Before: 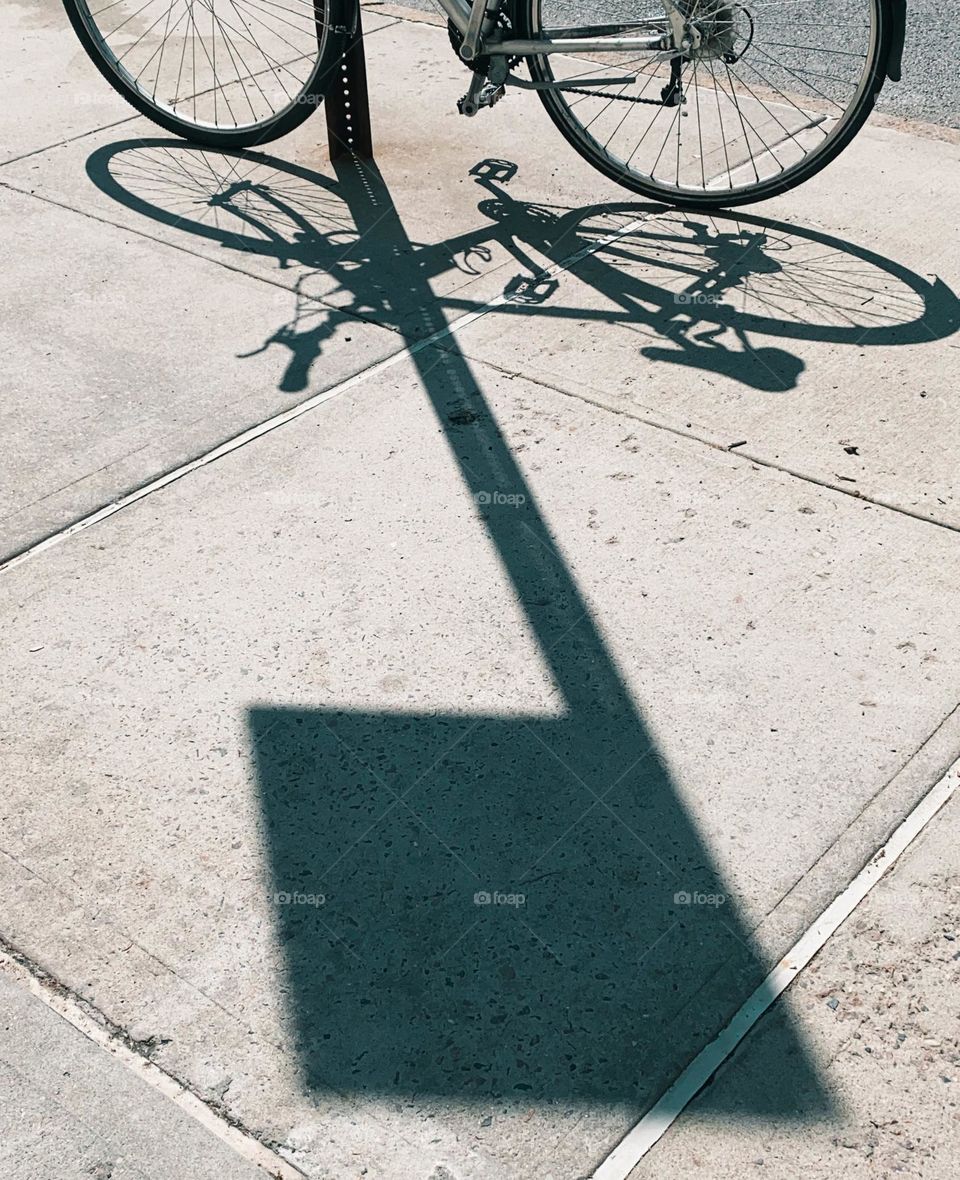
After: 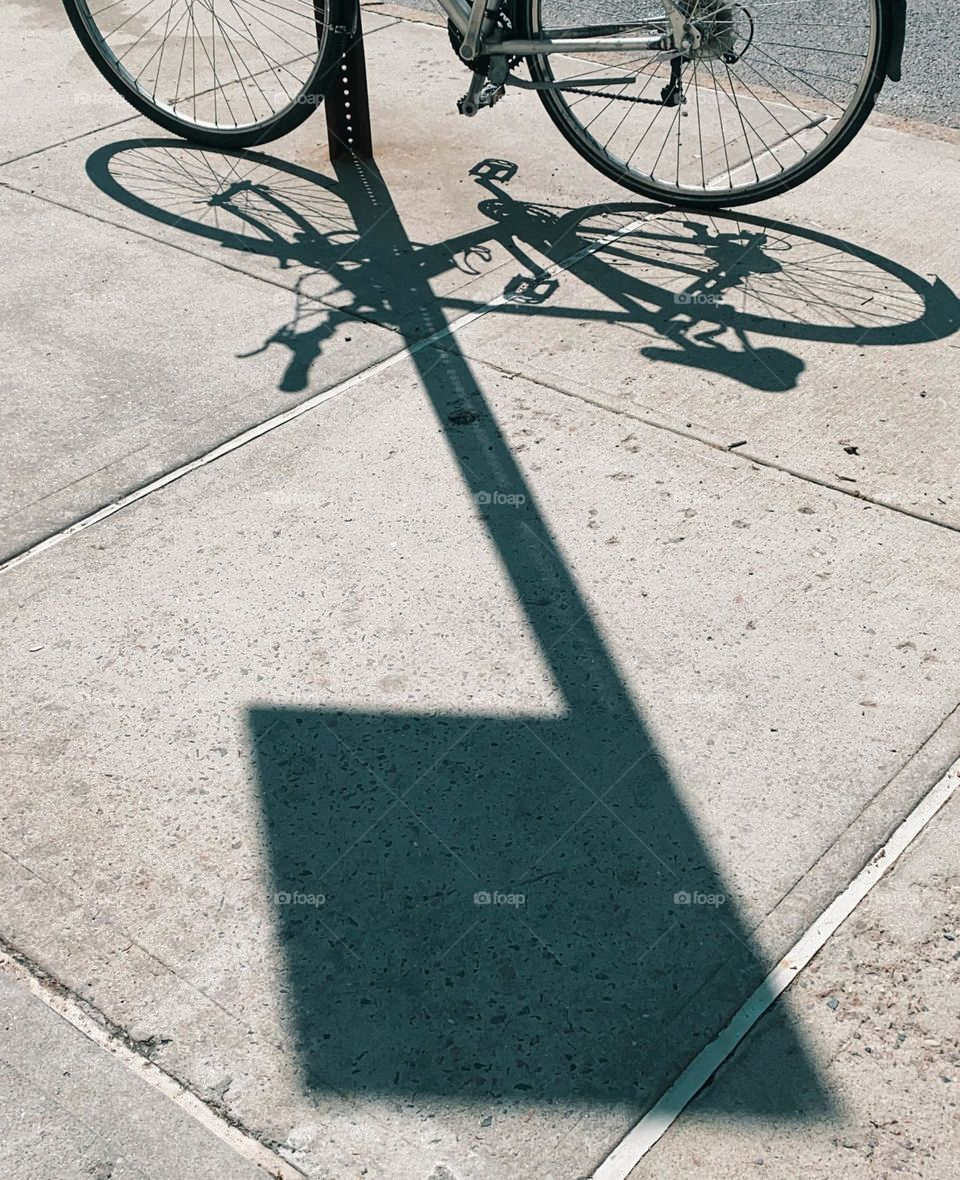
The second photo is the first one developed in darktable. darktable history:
shadows and highlights: shadows 8.66, white point adjustment 0.906, highlights -40.37
